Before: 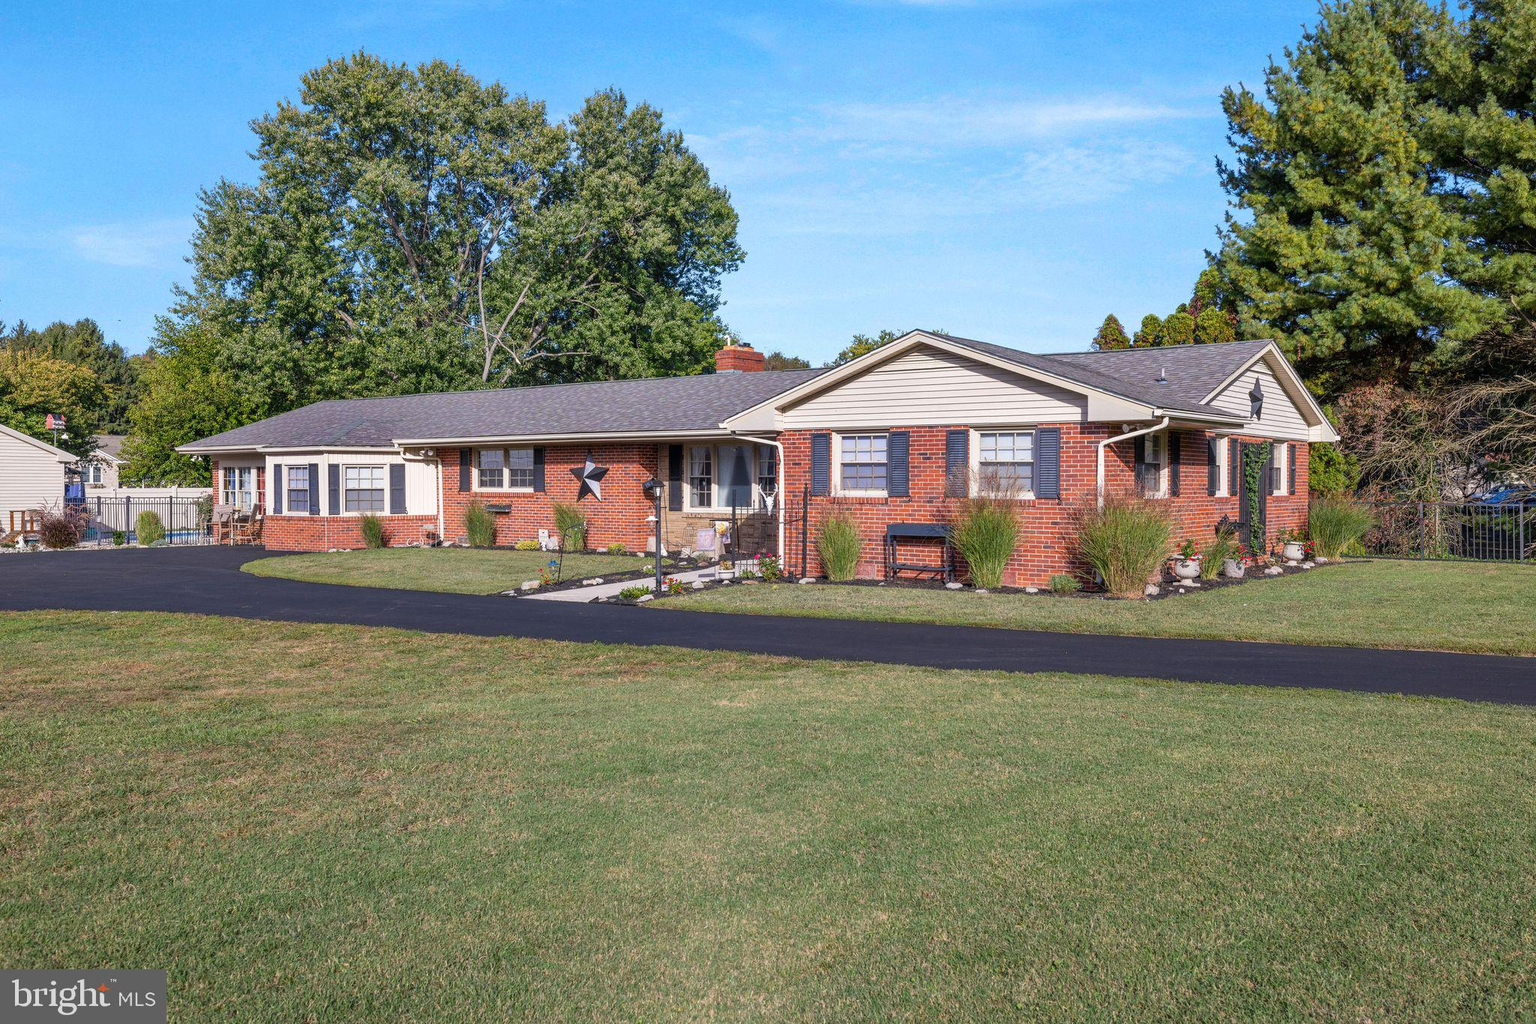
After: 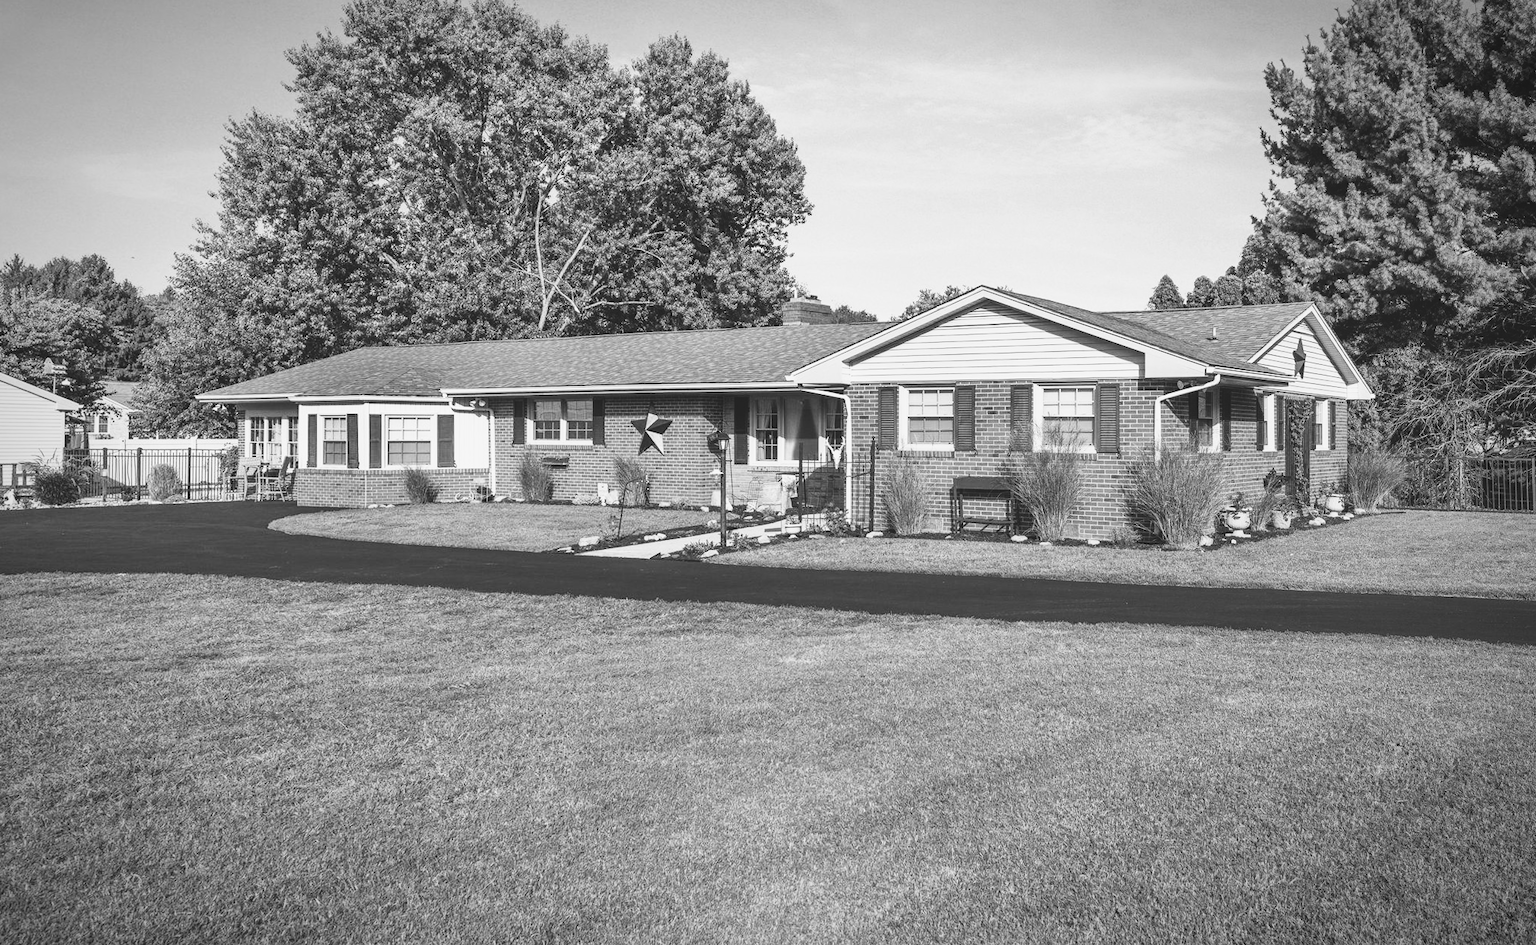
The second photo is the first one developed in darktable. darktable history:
sigmoid: contrast 1.86, skew 0.35
exposure: black level correction -0.041, exposure 0.064 EV, compensate highlight preservation false
rotate and perspective: rotation -0.013°, lens shift (vertical) -0.027, lens shift (horizontal) 0.178, crop left 0.016, crop right 0.989, crop top 0.082, crop bottom 0.918
color balance rgb: shadows lift › luminance -10%, highlights gain › luminance 10%, saturation formula JzAzBz (2021)
monochrome: on, module defaults
vignetting: fall-off start 79.43%, saturation -0.649, width/height ratio 1.327, unbound false
